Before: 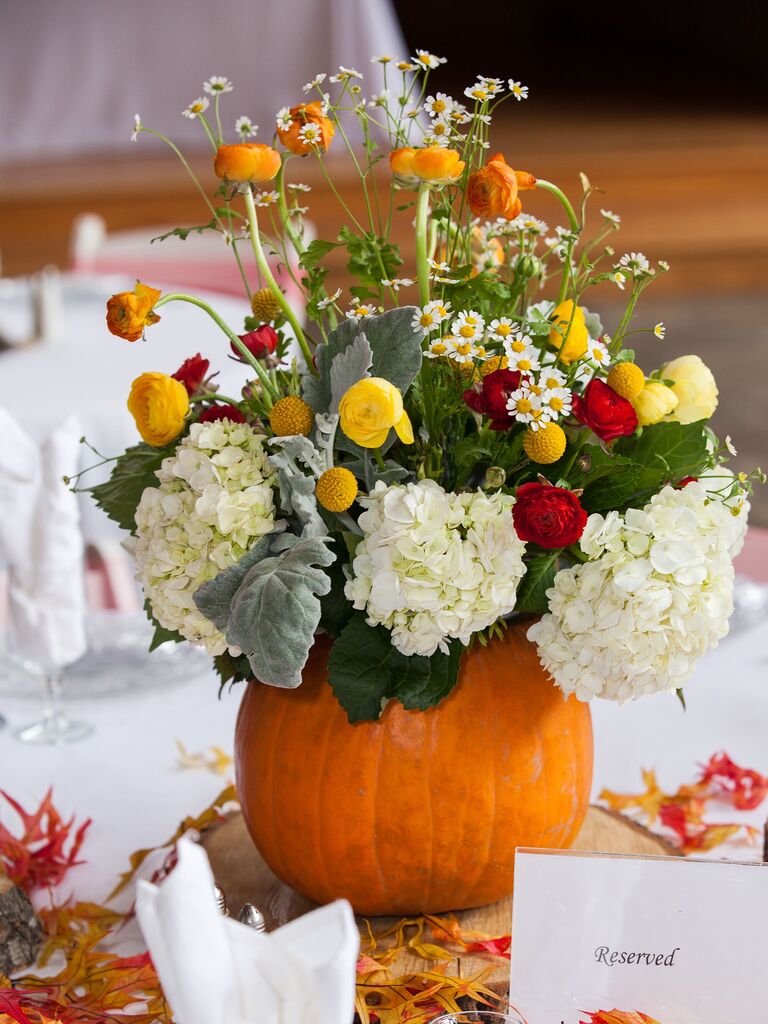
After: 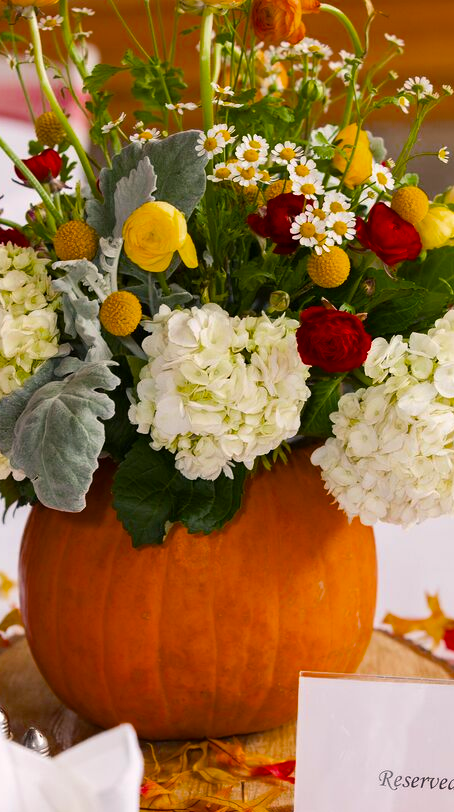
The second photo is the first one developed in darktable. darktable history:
color balance rgb: shadows lift › chroma 2.033%, shadows lift › hue 248.46°, power › chroma 0.673%, power › hue 60°, highlights gain › chroma 0.958%, highlights gain › hue 25.5°, perceptual saturation grading › global saturation 19.923%, global vibrance -1.395%, saturation formula JzAzBz (2021)
crop and rotate: left 28.139%, top 17.201%, right 12.728%, bottom 3.421%
